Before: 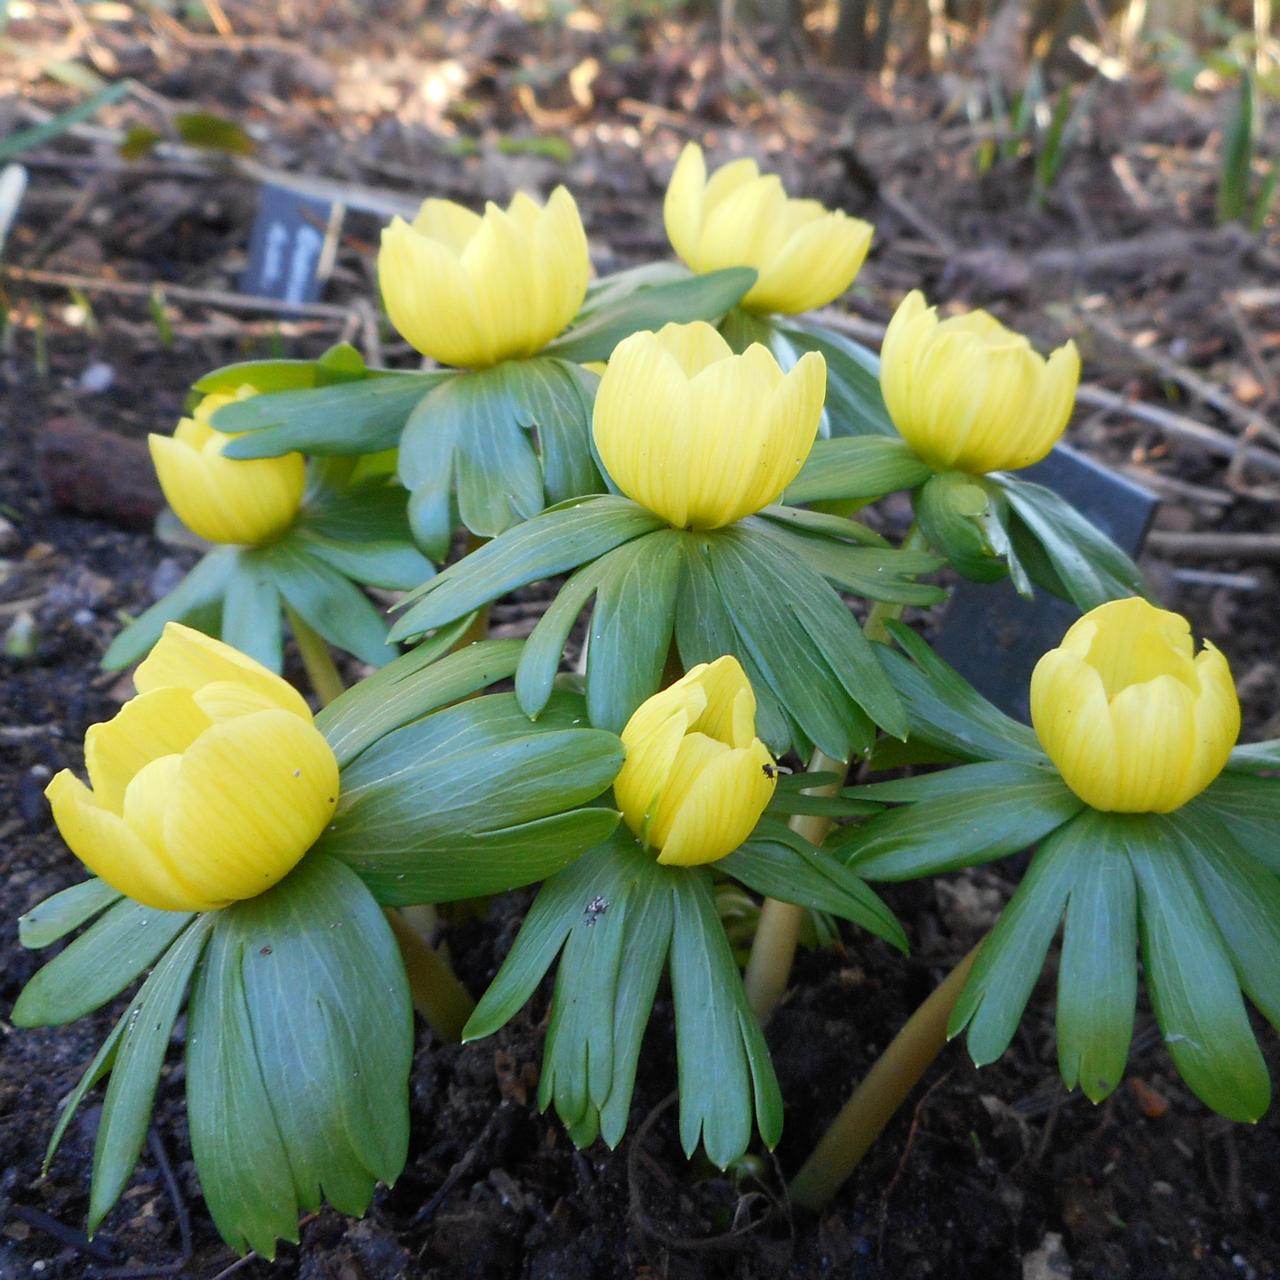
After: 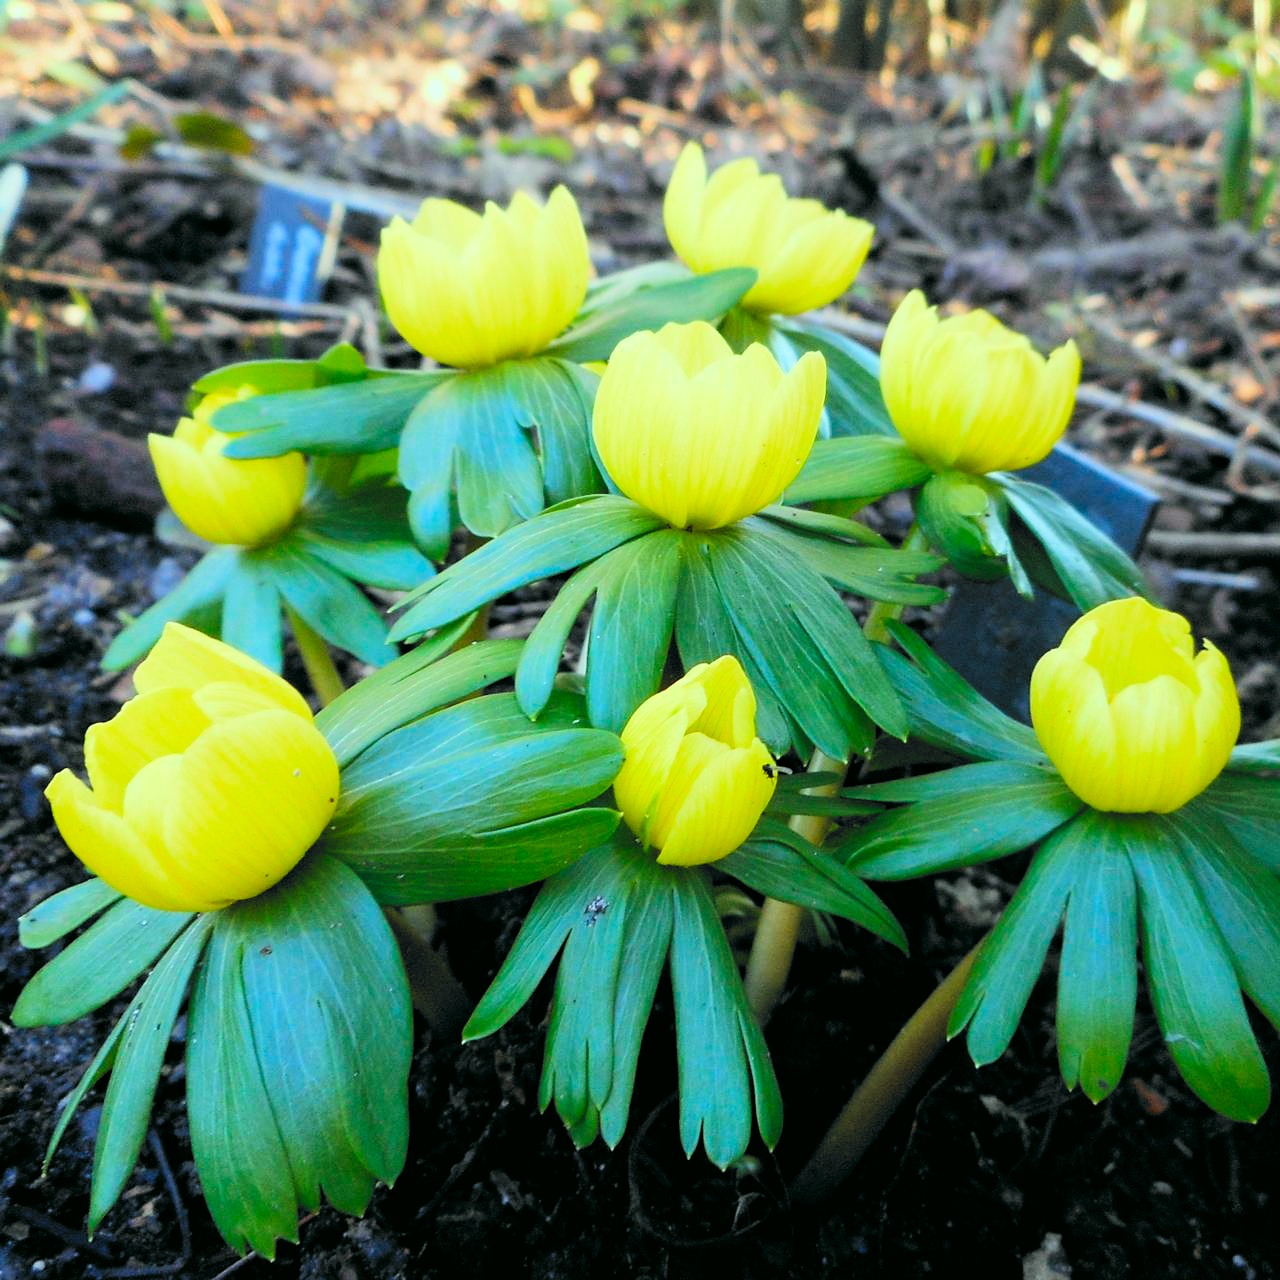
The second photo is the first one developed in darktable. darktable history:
exposure: black level correction 0, exposure 0.5 EV, compensate exposure bias true, compensate highlight preservation false
filmic rgb: black relative exposure -5.06 EV, white relative exposure 3.53 EV, hardness 3.18, contrast 1.298, highlights saturation mix -49.33%, color science v6 (2022), iterations of high-quality reconstruction 10
color correction: highlights a* -7.45, highlights b* 1.51, shadows a* -2.94, saturation 1.41
